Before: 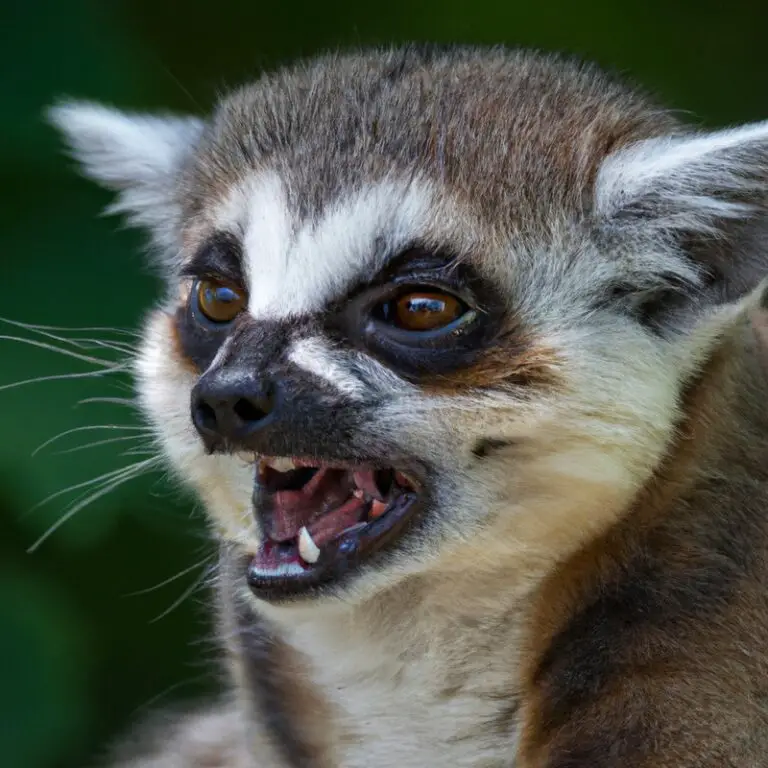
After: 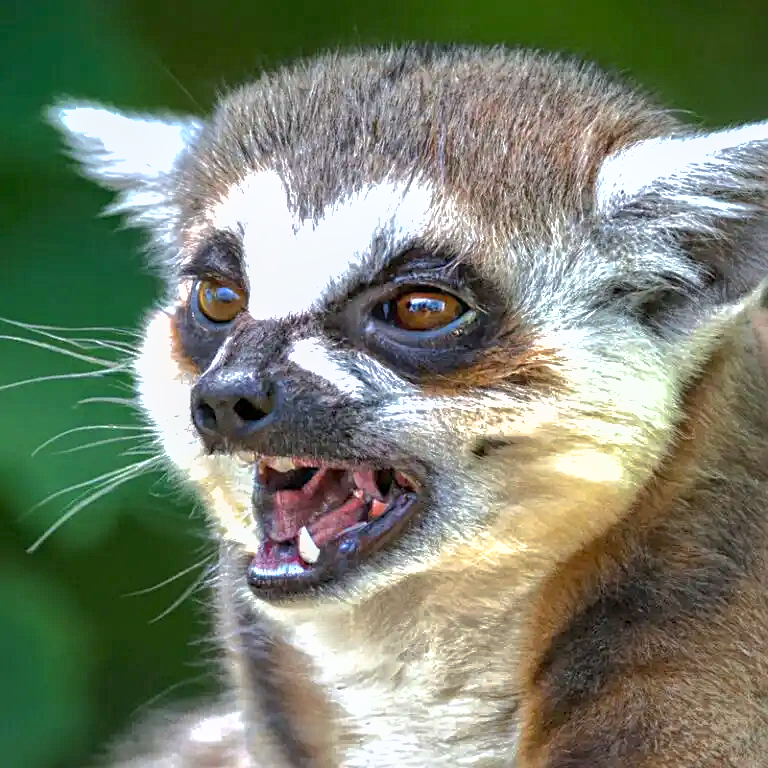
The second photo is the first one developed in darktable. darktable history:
shadows and highlights: shadows 39.67, highlights -59.82
sharpen: radius 2.219, amount 0.377, threshold 0.076
local contrast: detail 113%
exposure: black level correction 0.001, exposure 1.398 EV, compensate exposure bias true, compensate highlight preservation false
